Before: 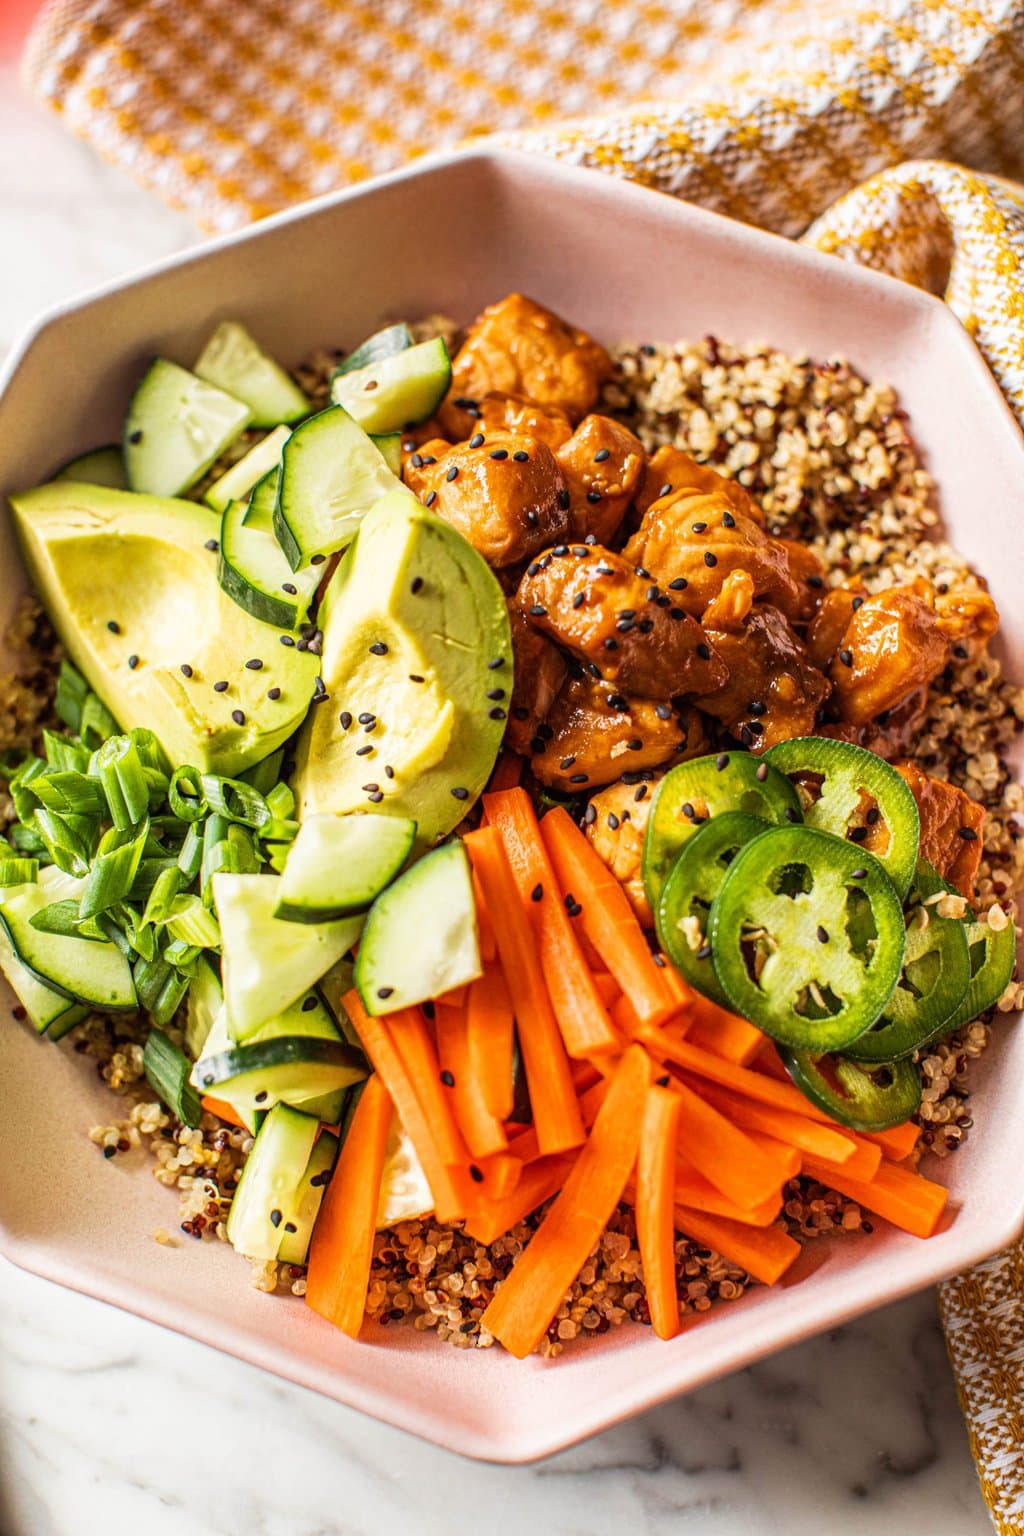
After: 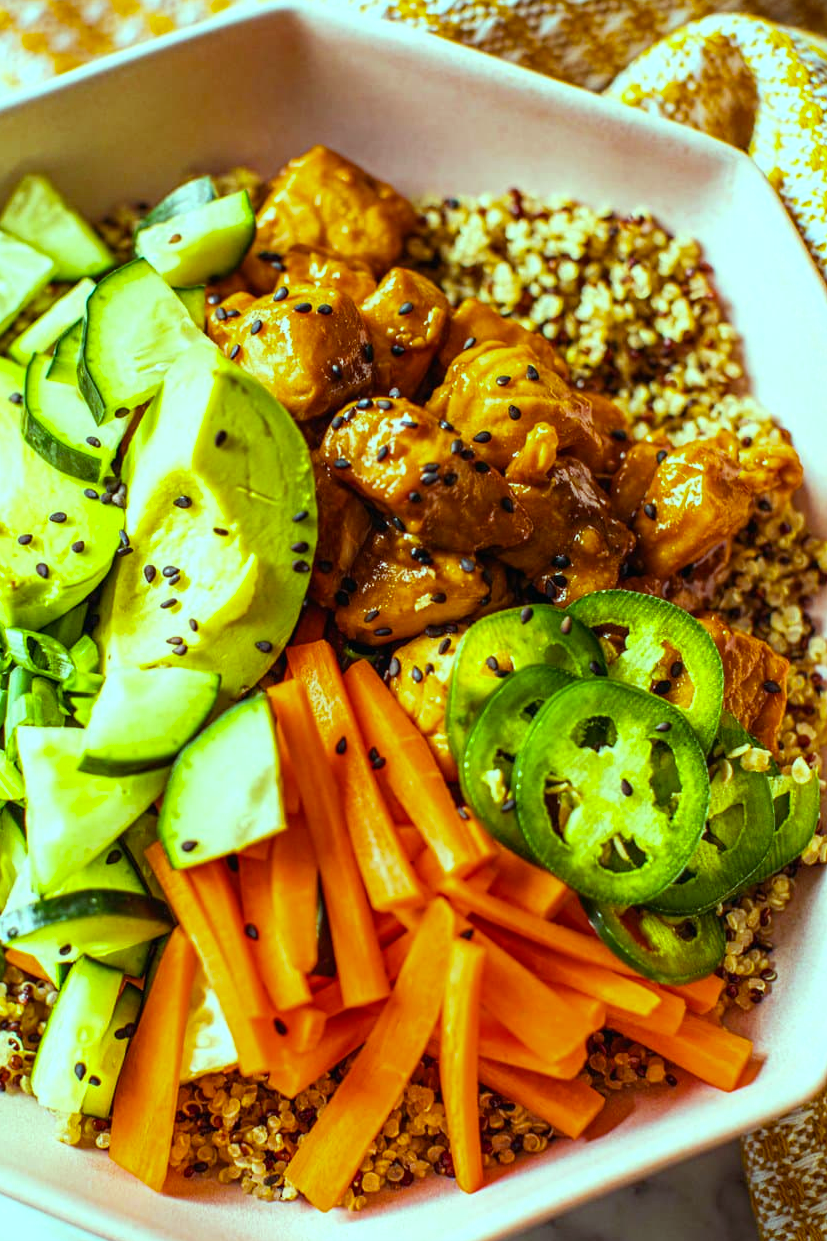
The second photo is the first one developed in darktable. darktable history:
crop: left 19.159%, top 9.58%, bottom 9.58%
color balance rgb: perceptual saturation grading › global saturation 25%, global vibrance 20%
color balance: mode lift, gamma, gain (sRGB), lift [0.997, 0.979, 1.021, 1.011], gamma [1, 1.084, 0.916, 0.998], gain [1, 0.87, 1.13, 1.101], contrast 4.55%, contrast fulcrum 38.24%, output saturation 104.09%
